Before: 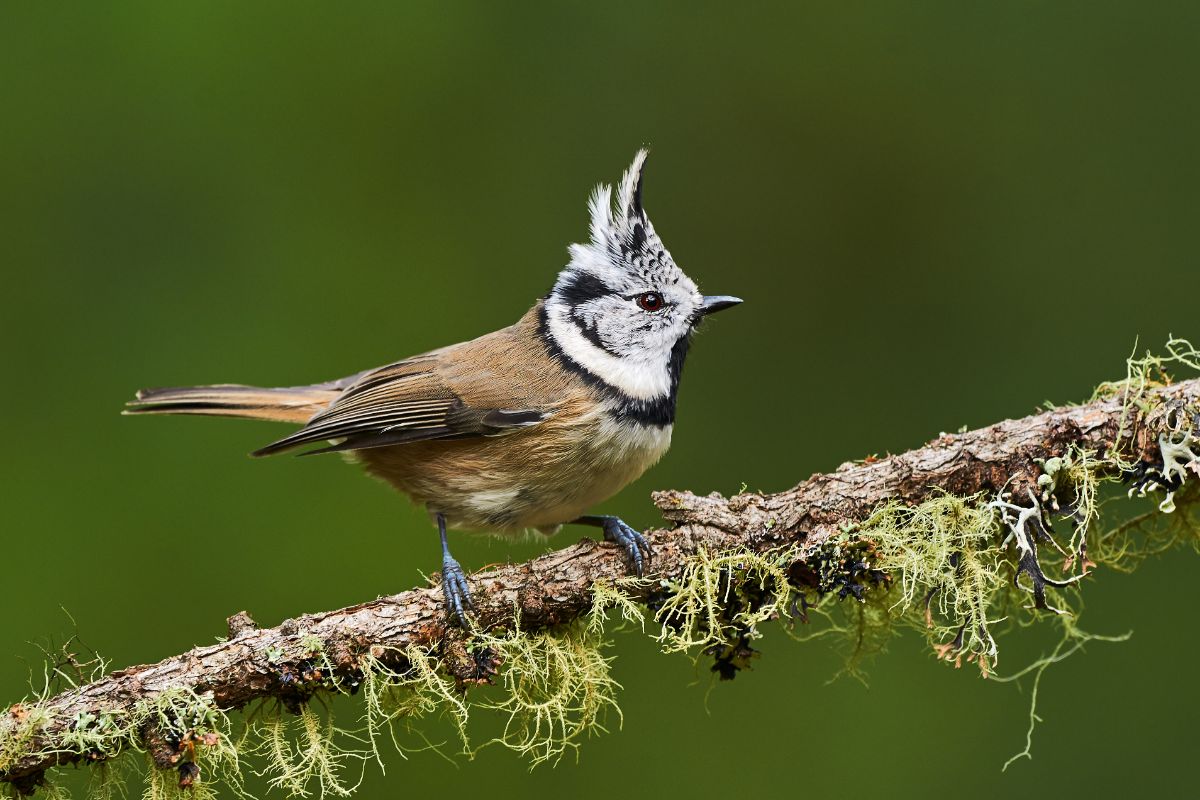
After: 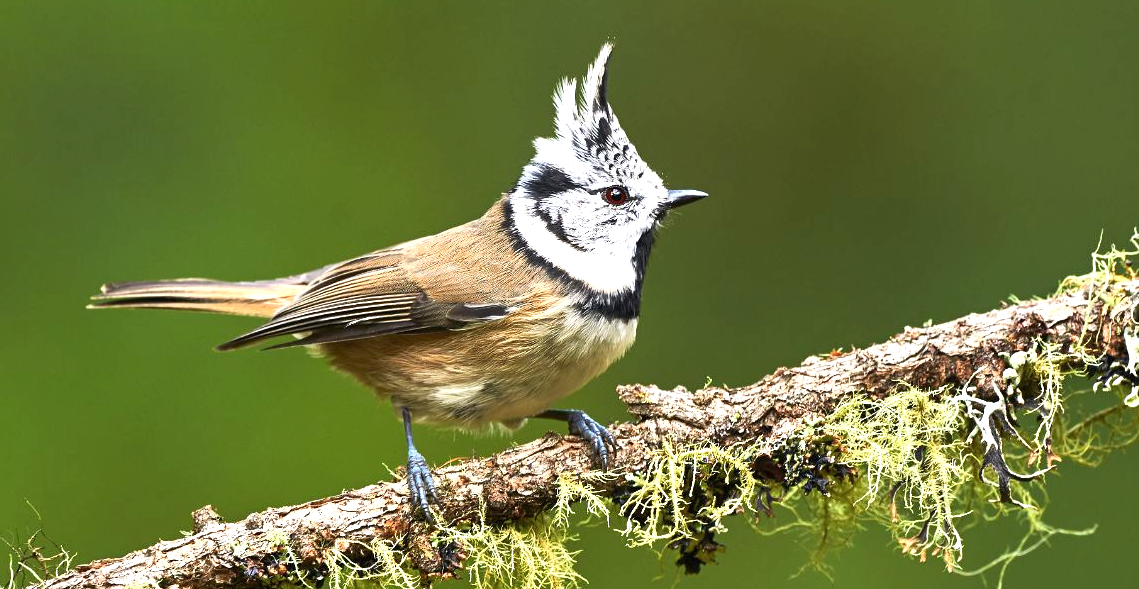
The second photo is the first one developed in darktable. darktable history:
crop and rotate: left 2.919%, top 13.466%, right 2.096%, bottom 12.798%
exposure: black level correction 0, exposure 0.948 EV, compensate exposure bias true, compensate highlight preservation false
